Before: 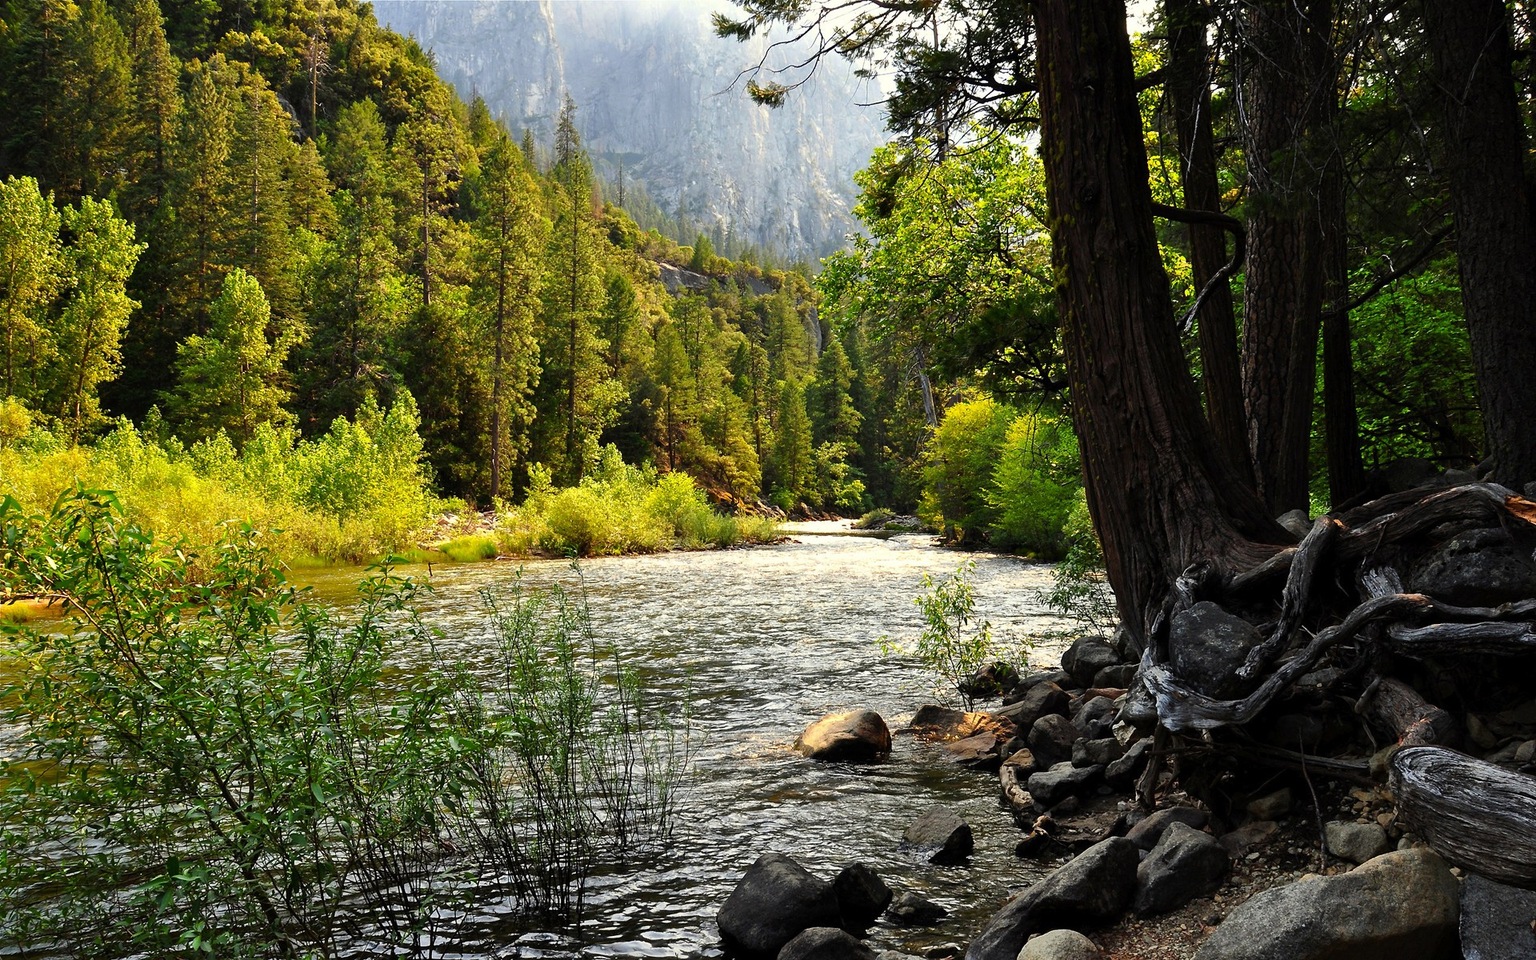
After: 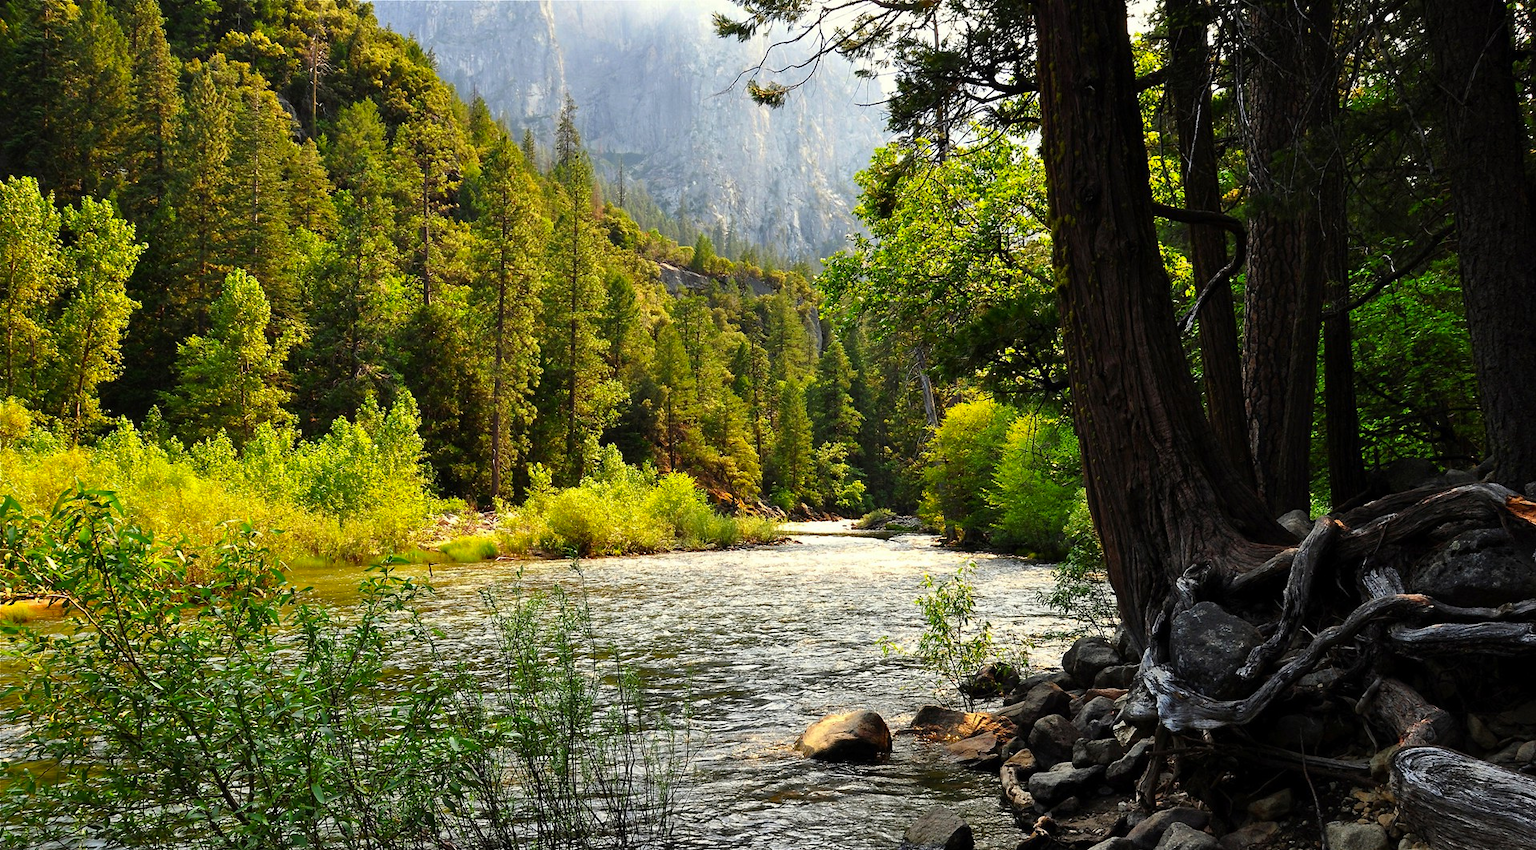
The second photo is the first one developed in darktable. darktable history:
contrast brightness saturation: saturation 0.1
crop and rotate: top 0%, bottom 11.49%
